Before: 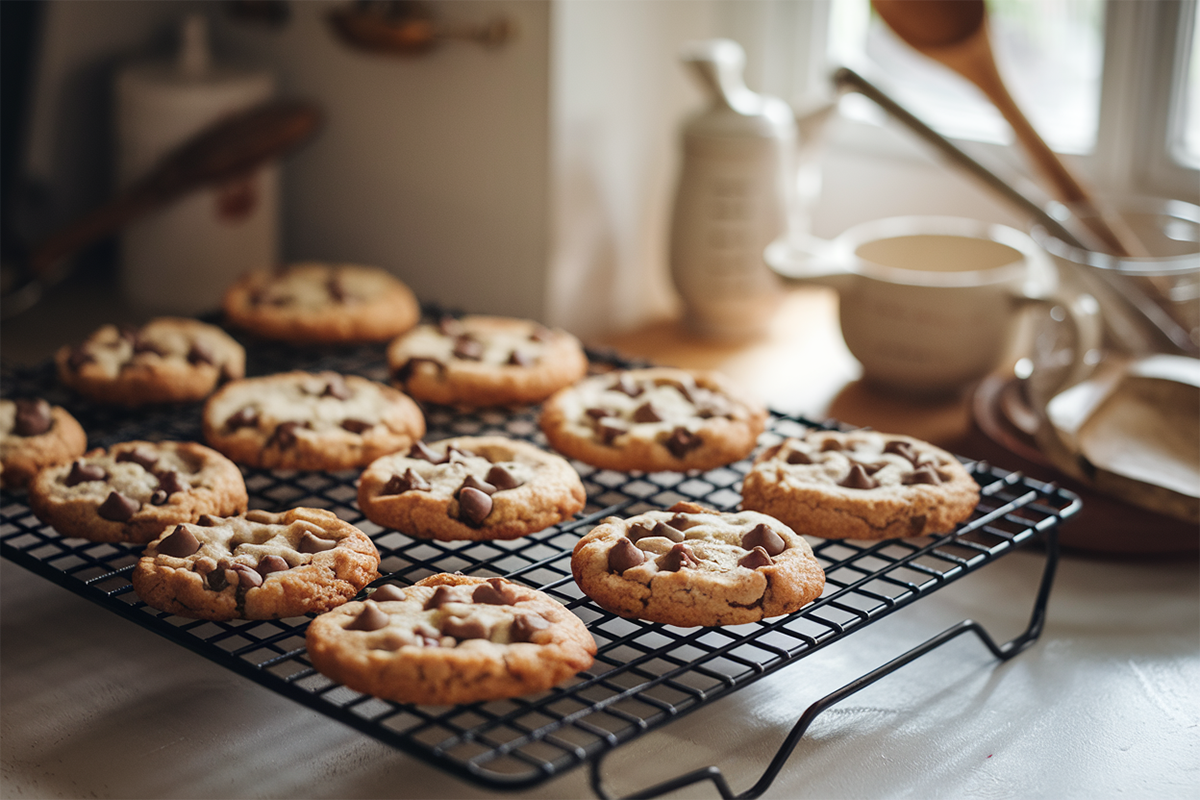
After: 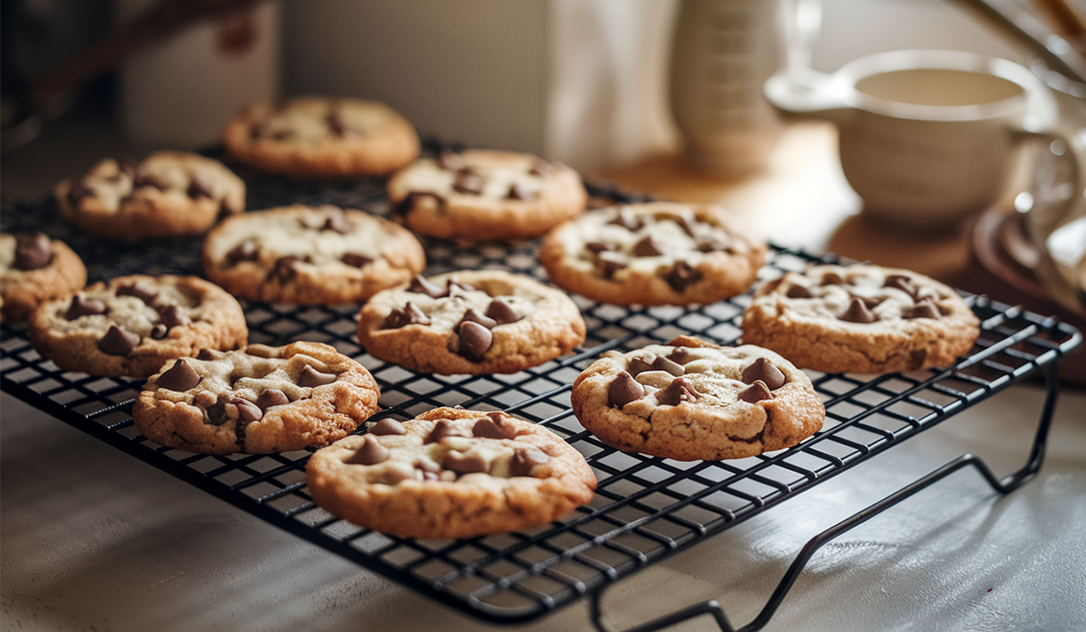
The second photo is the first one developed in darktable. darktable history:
crop: top 20.751%, right 9.448%, bottom 0.211%
shadows and highlights: shadows 21.01, highlights -81.77, soften with gaussian
vignetting: fall-off start 100.67%, saturation 0.385, width/height ratio 1.307
local contrast: on, module defaults
